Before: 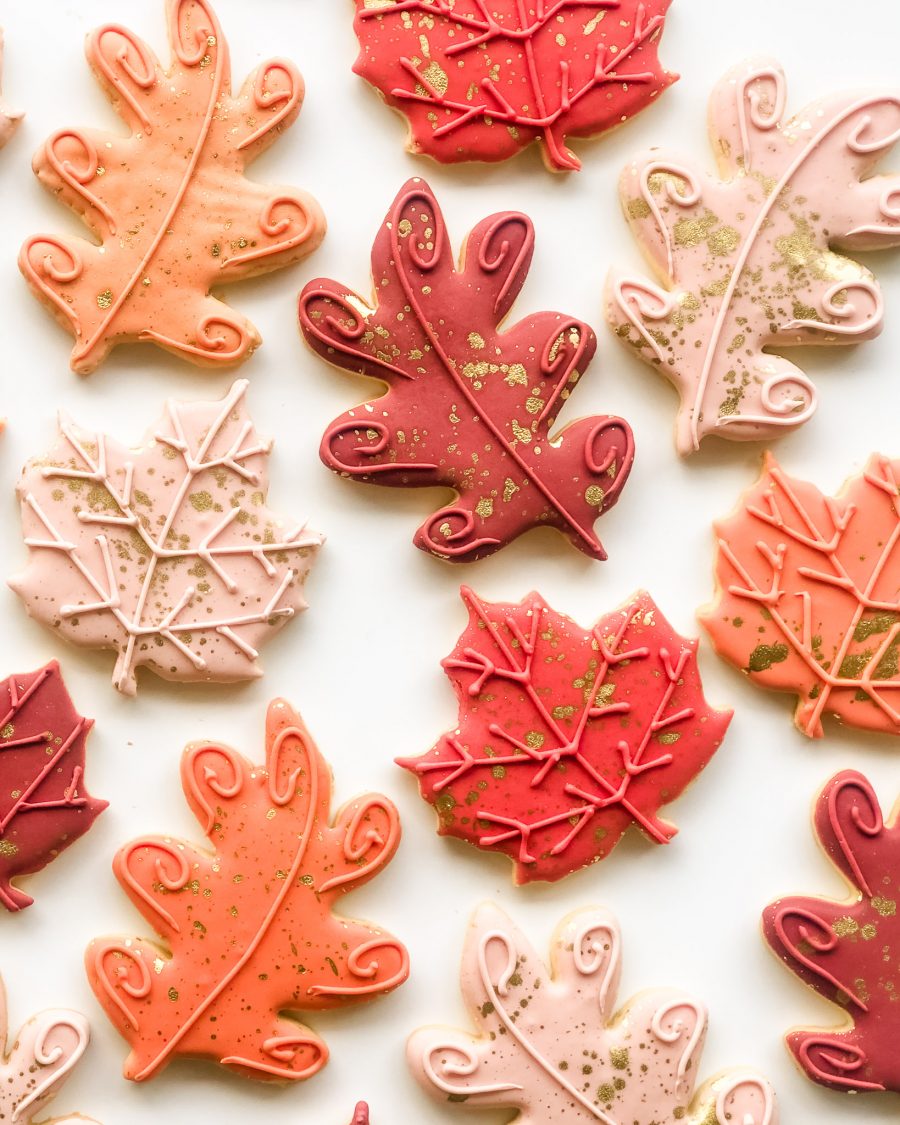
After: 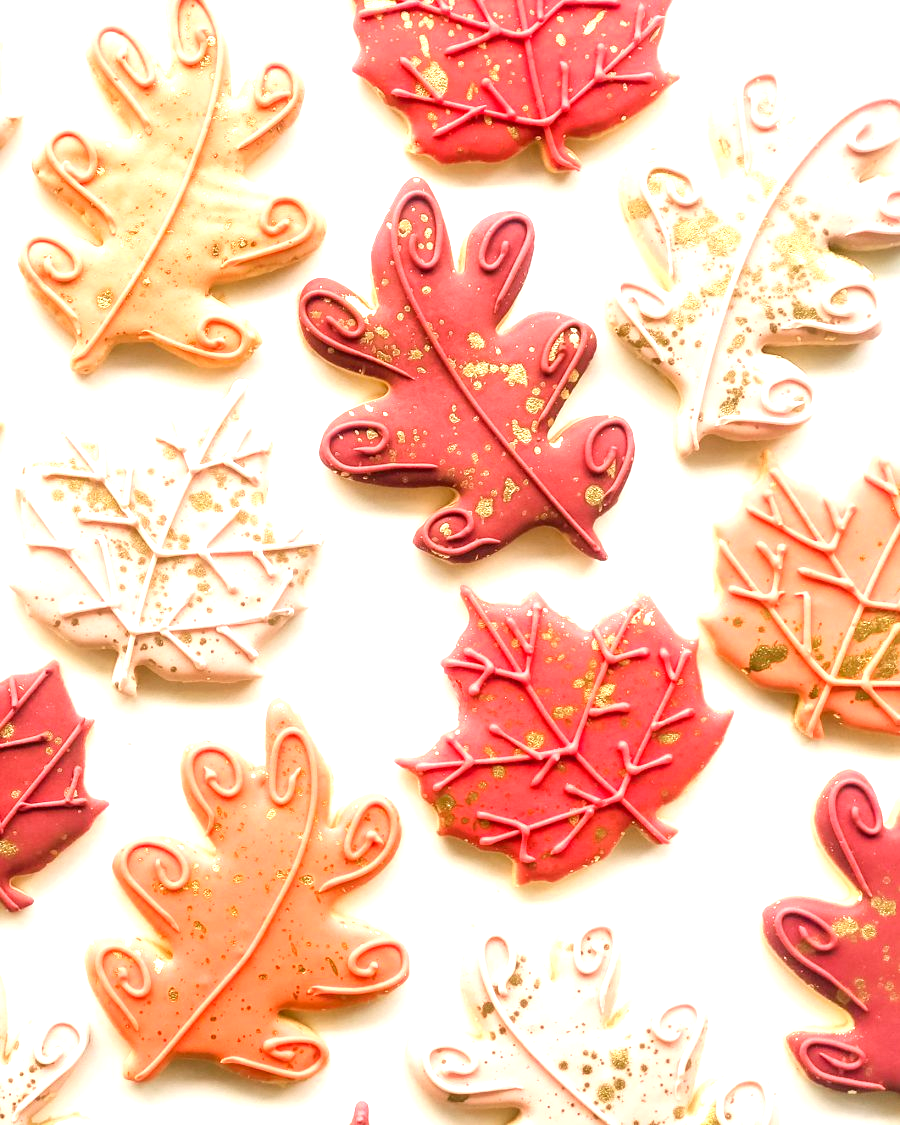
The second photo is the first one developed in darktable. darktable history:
exposure: black level correction 0.001, exposure 0.967 EV, compensate exposure bias true, compensate highlight preservation false
